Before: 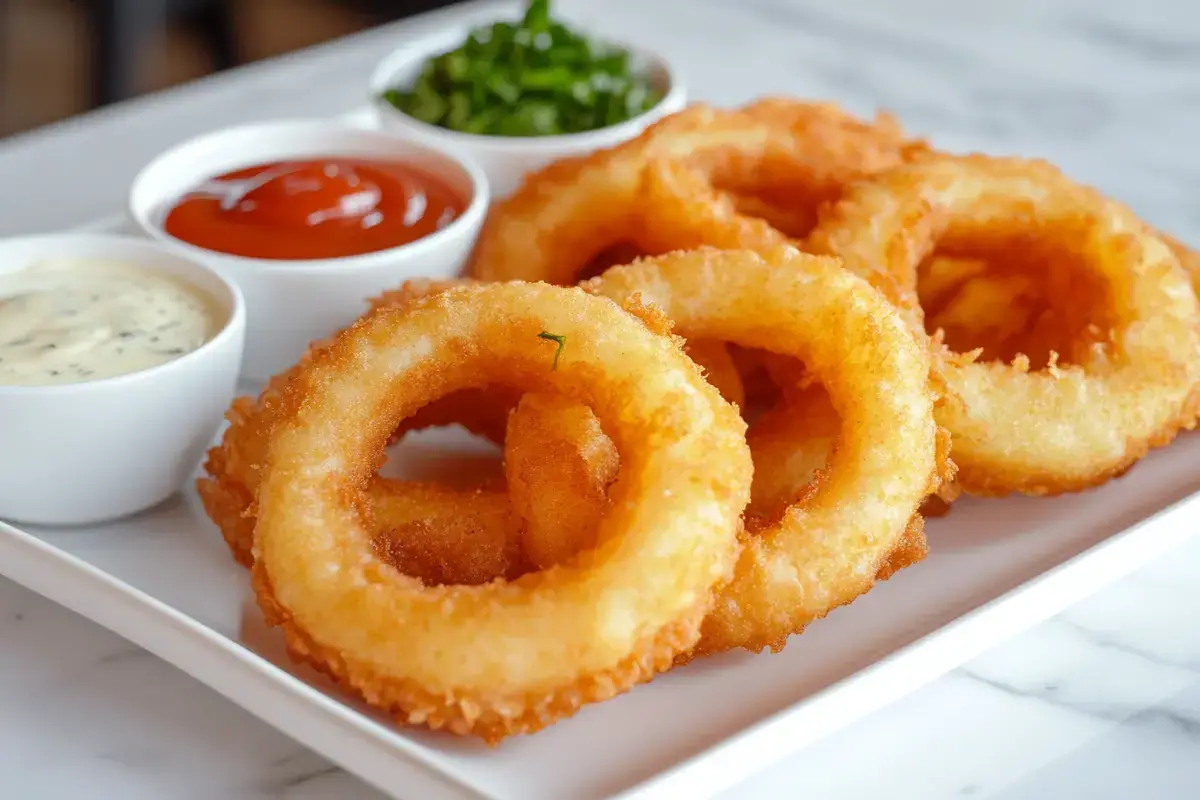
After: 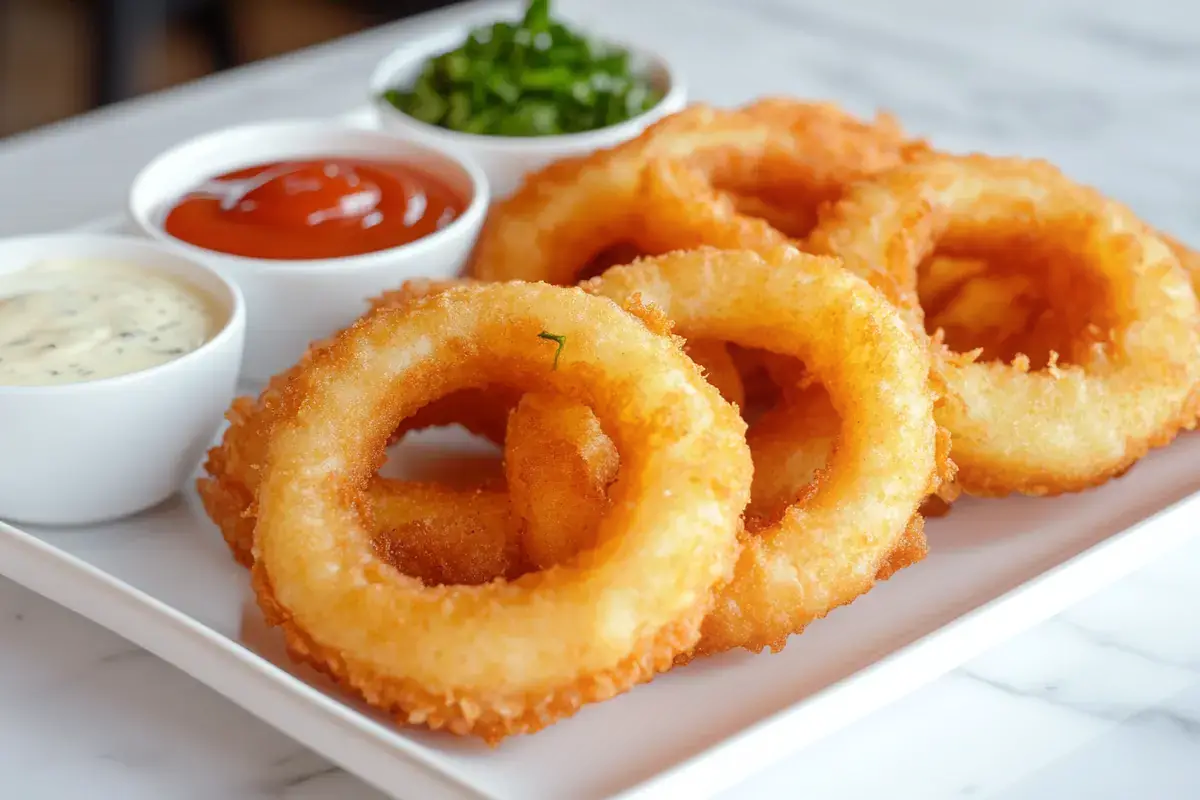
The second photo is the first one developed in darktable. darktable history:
shadows and highlights: shadows -68.96, highlights 35.98, soften with gaussian
